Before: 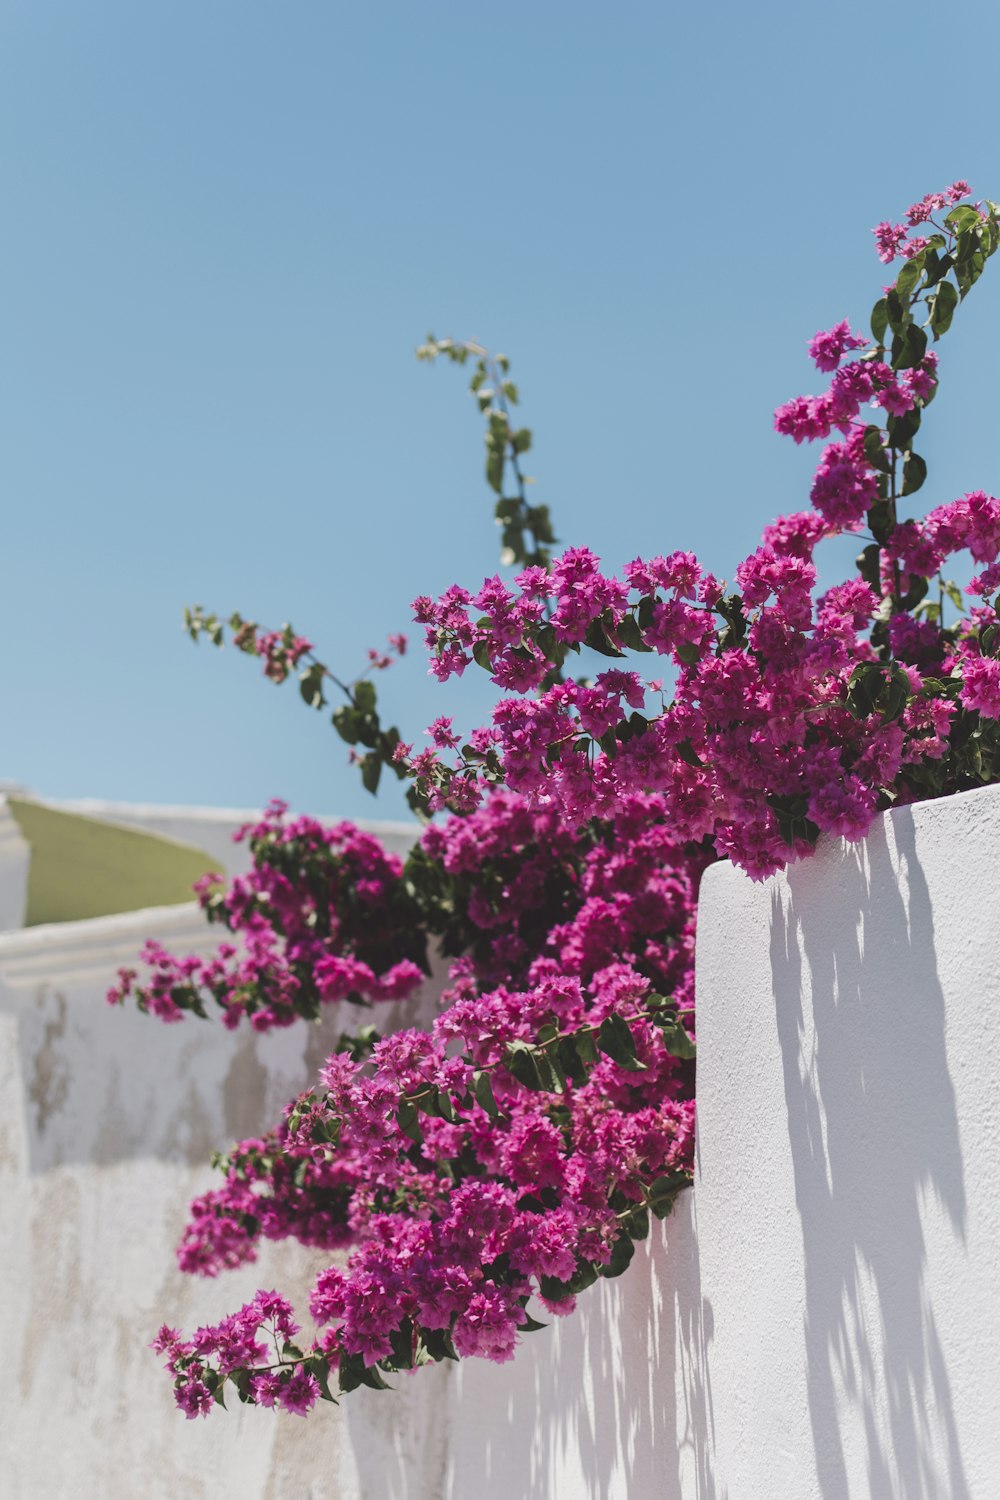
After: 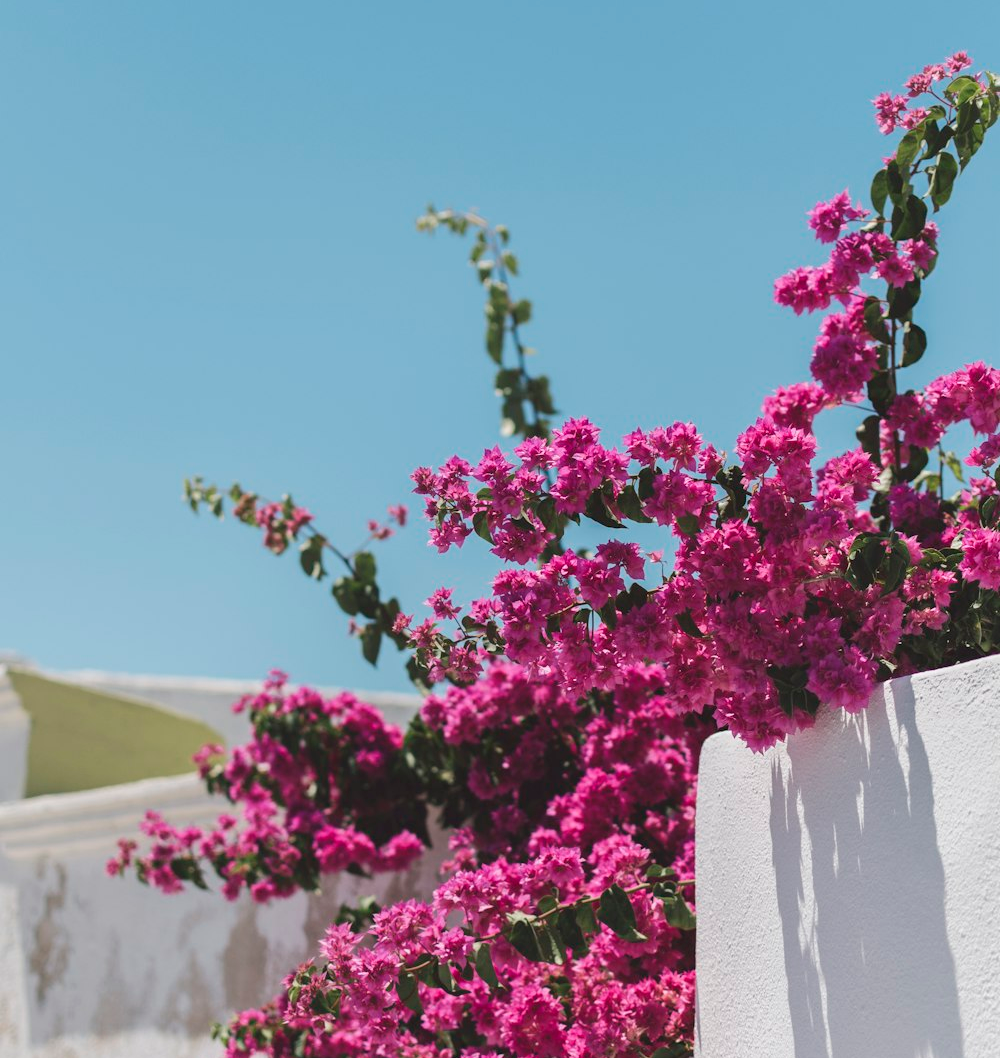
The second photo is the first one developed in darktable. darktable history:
crop and rotate: top 8.638%, bottom 20.766%
